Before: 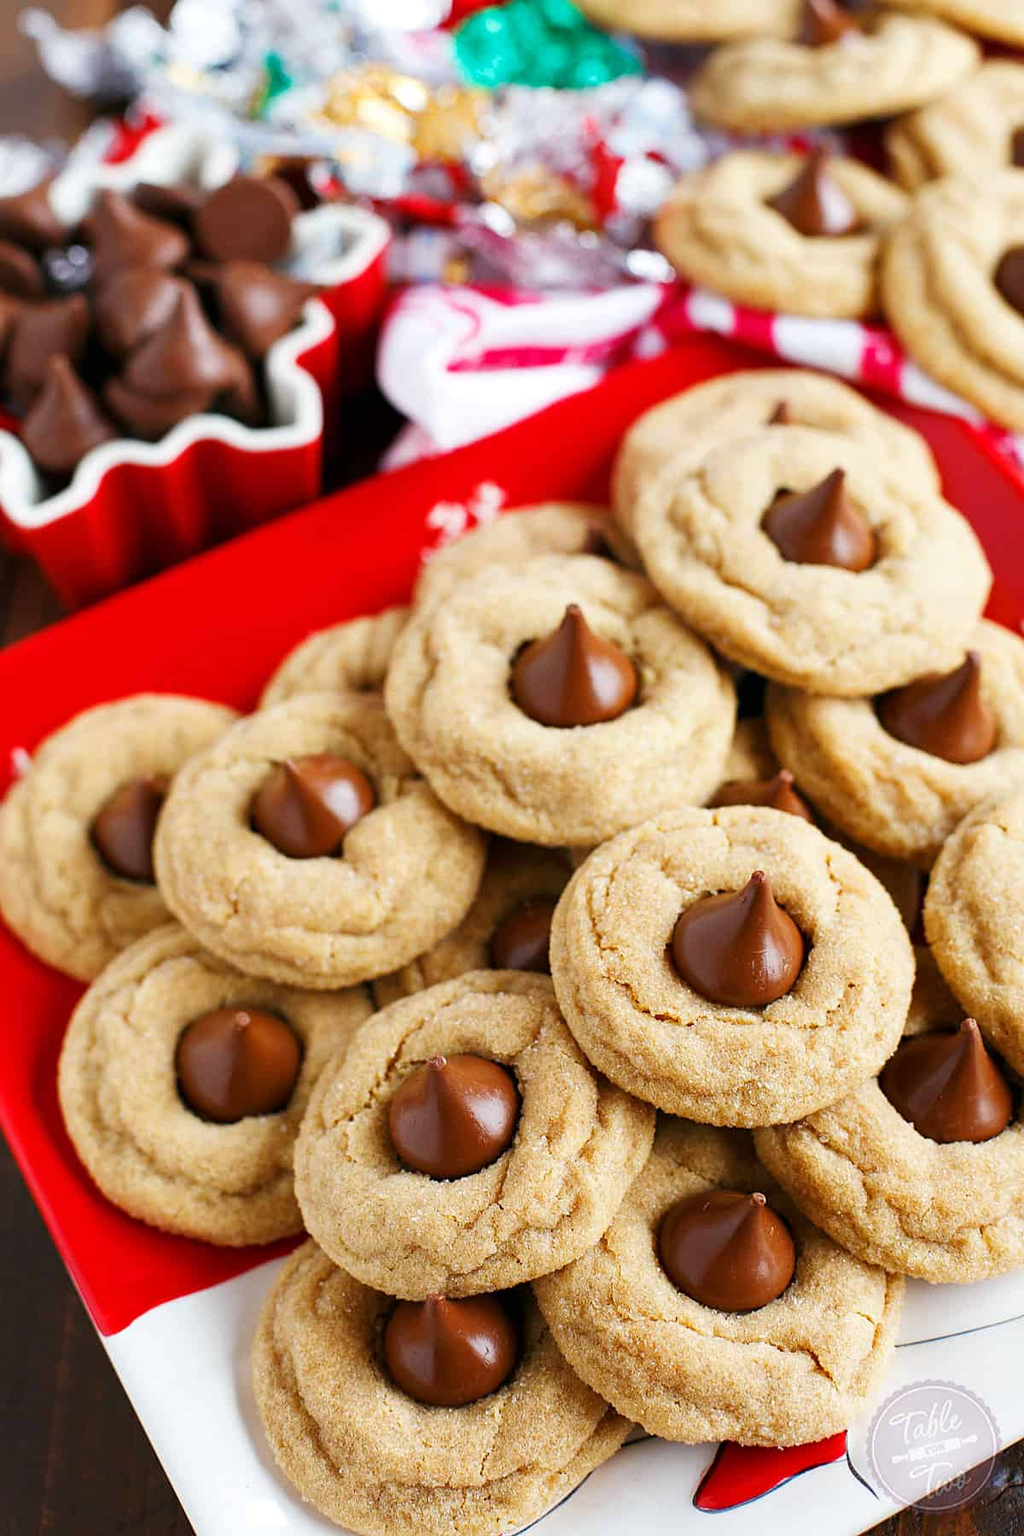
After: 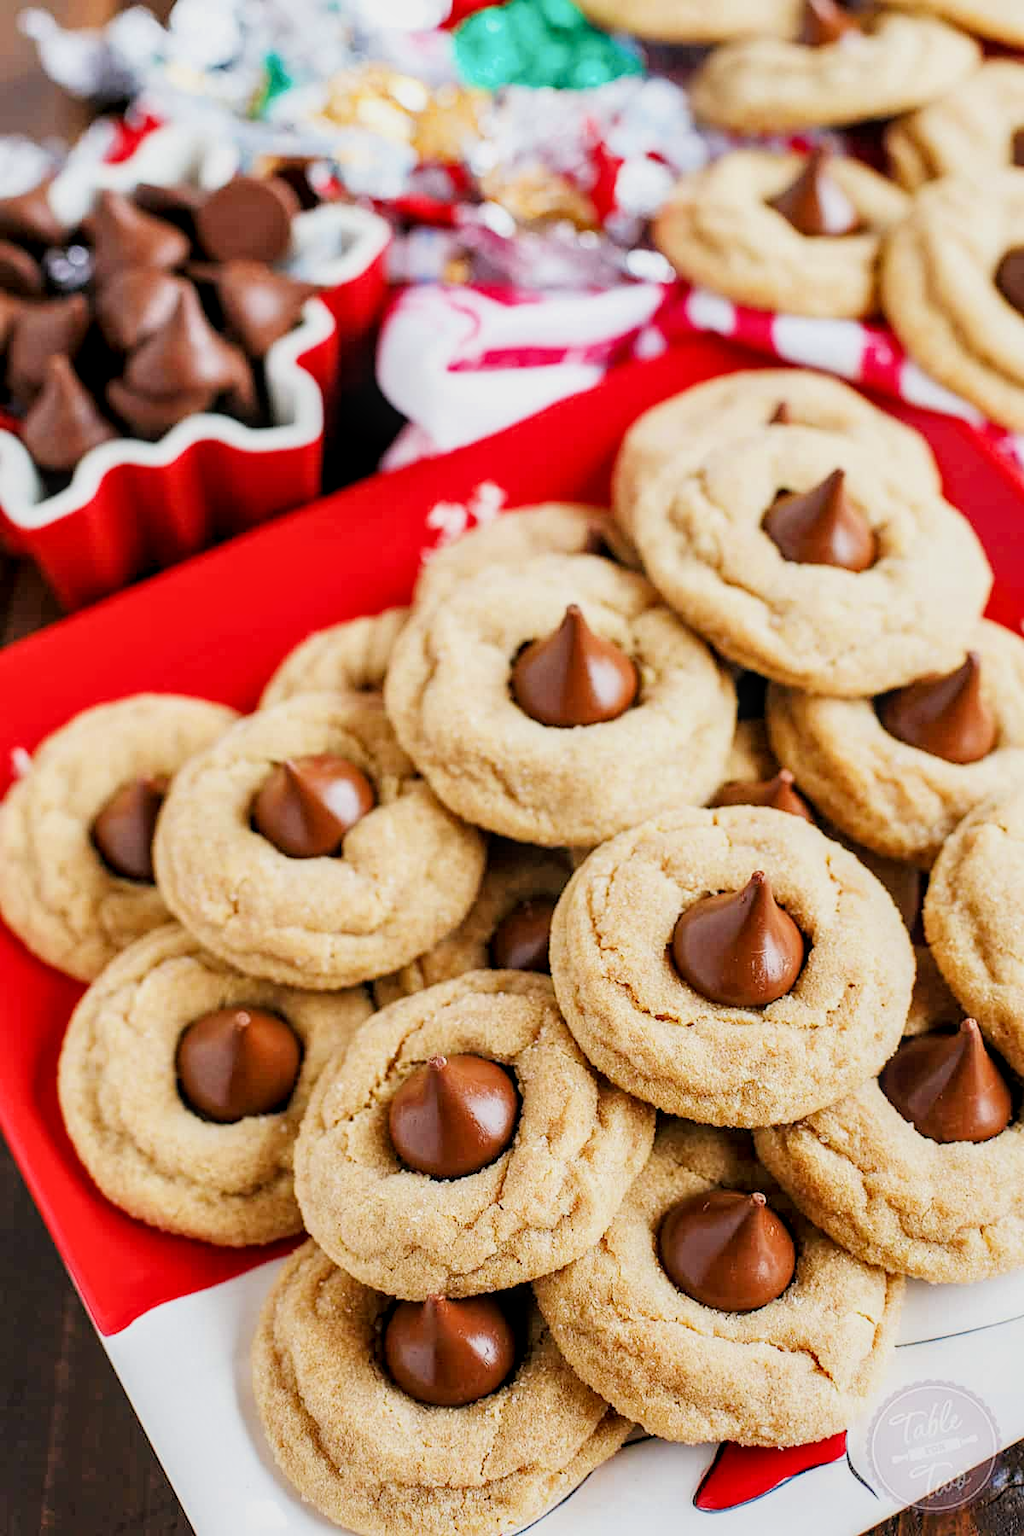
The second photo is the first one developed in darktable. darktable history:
exposure: exposure 0.6 EV, compensate exposure bias true, compensate highlight preservation false
filmic rgb: black relative exposure -7.65 EV, white relative exposure 4.56 EV, threshold 5.99 EV, hardness 3.61, iterations of high-quality reconstruction 0, enable highlight reconstruction true
local contrast: detail 130%
